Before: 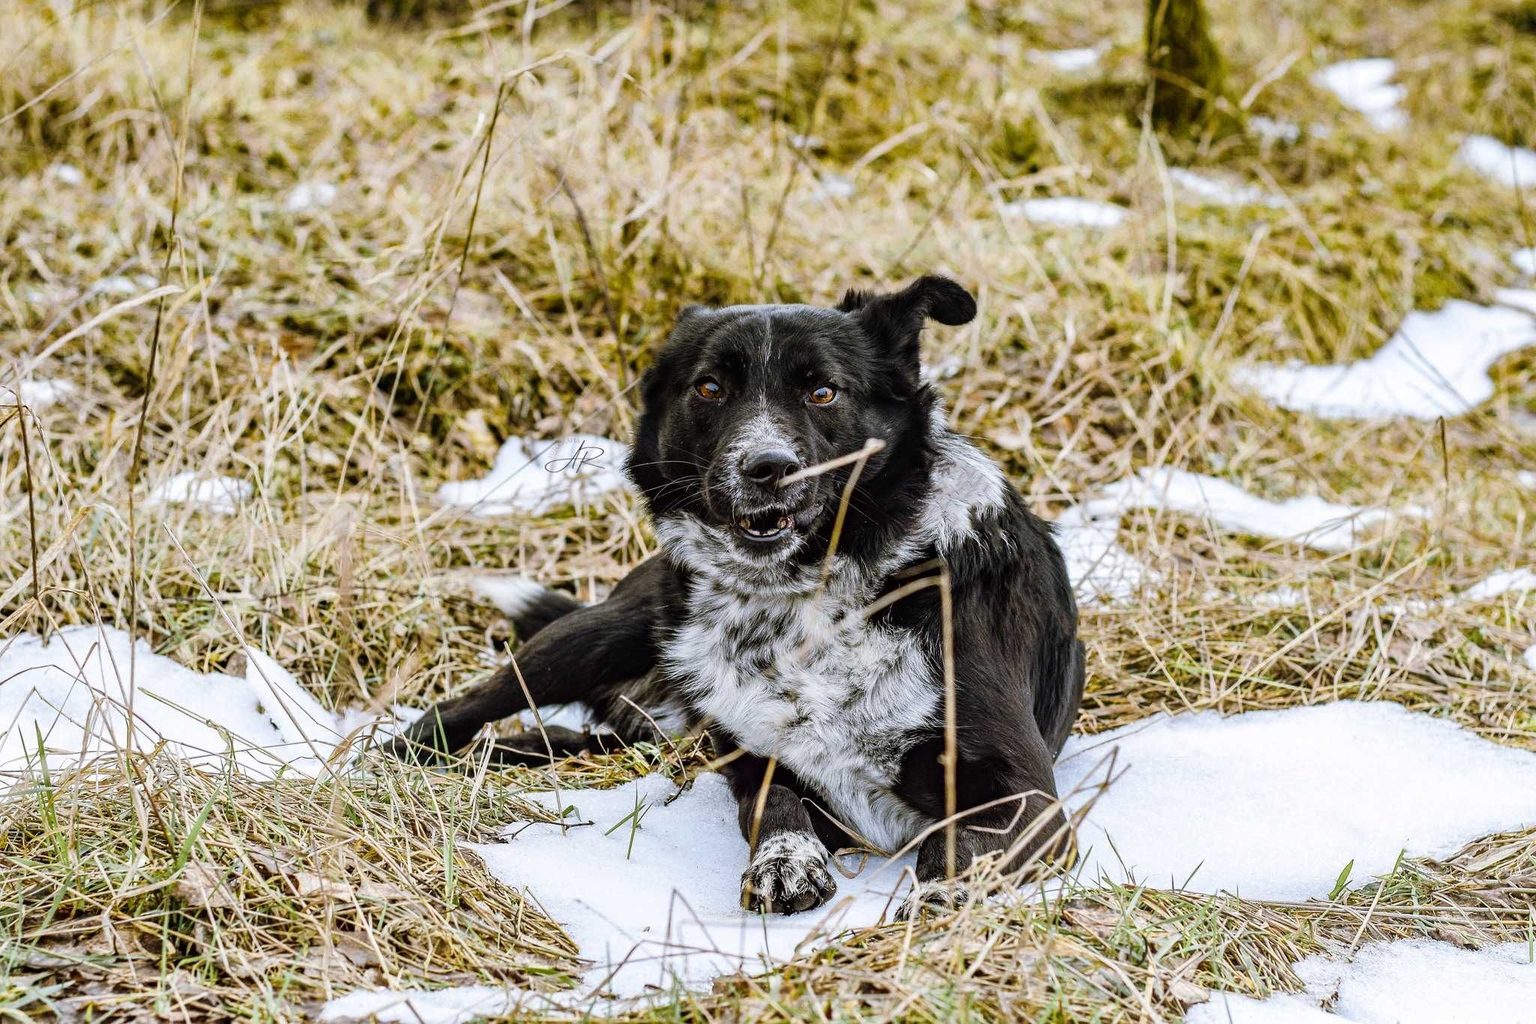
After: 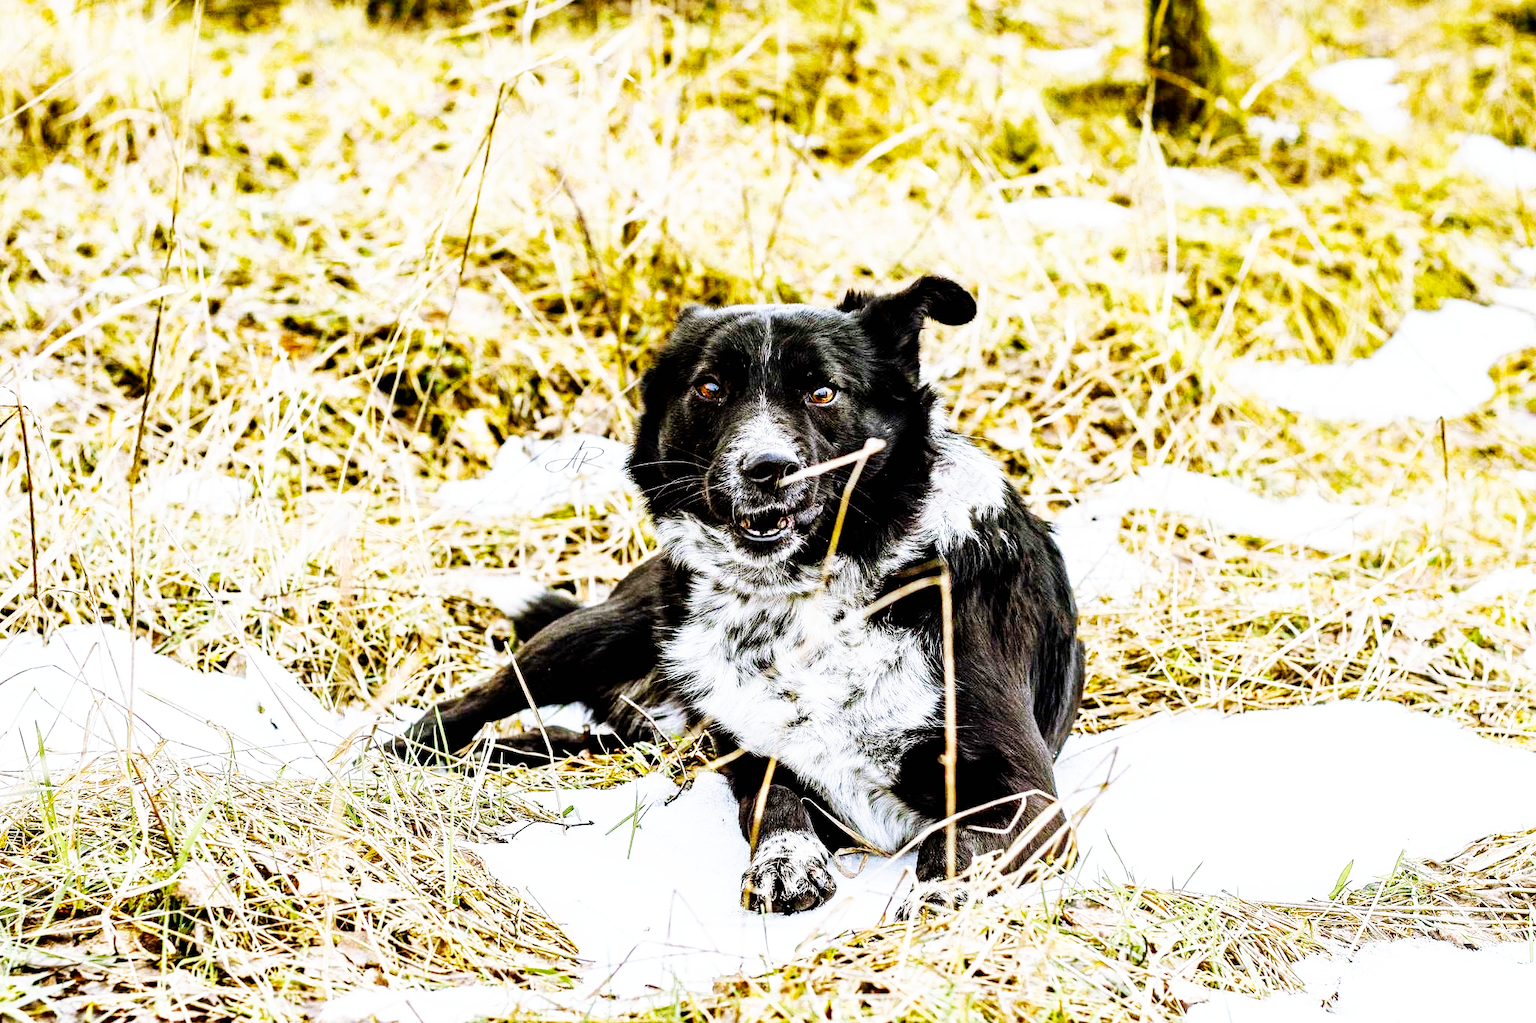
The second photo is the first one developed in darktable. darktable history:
base curve: curves: ch0 [(0, 0) (0.007, 0.004) (0.027, 0.03) (0.046, 0.07) (0.207, 0.54) (0.442, 0.872) (0.673, 0.972) (1, 1)], preserve colors none
exposure: black level correction 0.007, exposure 0.102 EV, compensate exposure bias true, compensate highlight preservation false
